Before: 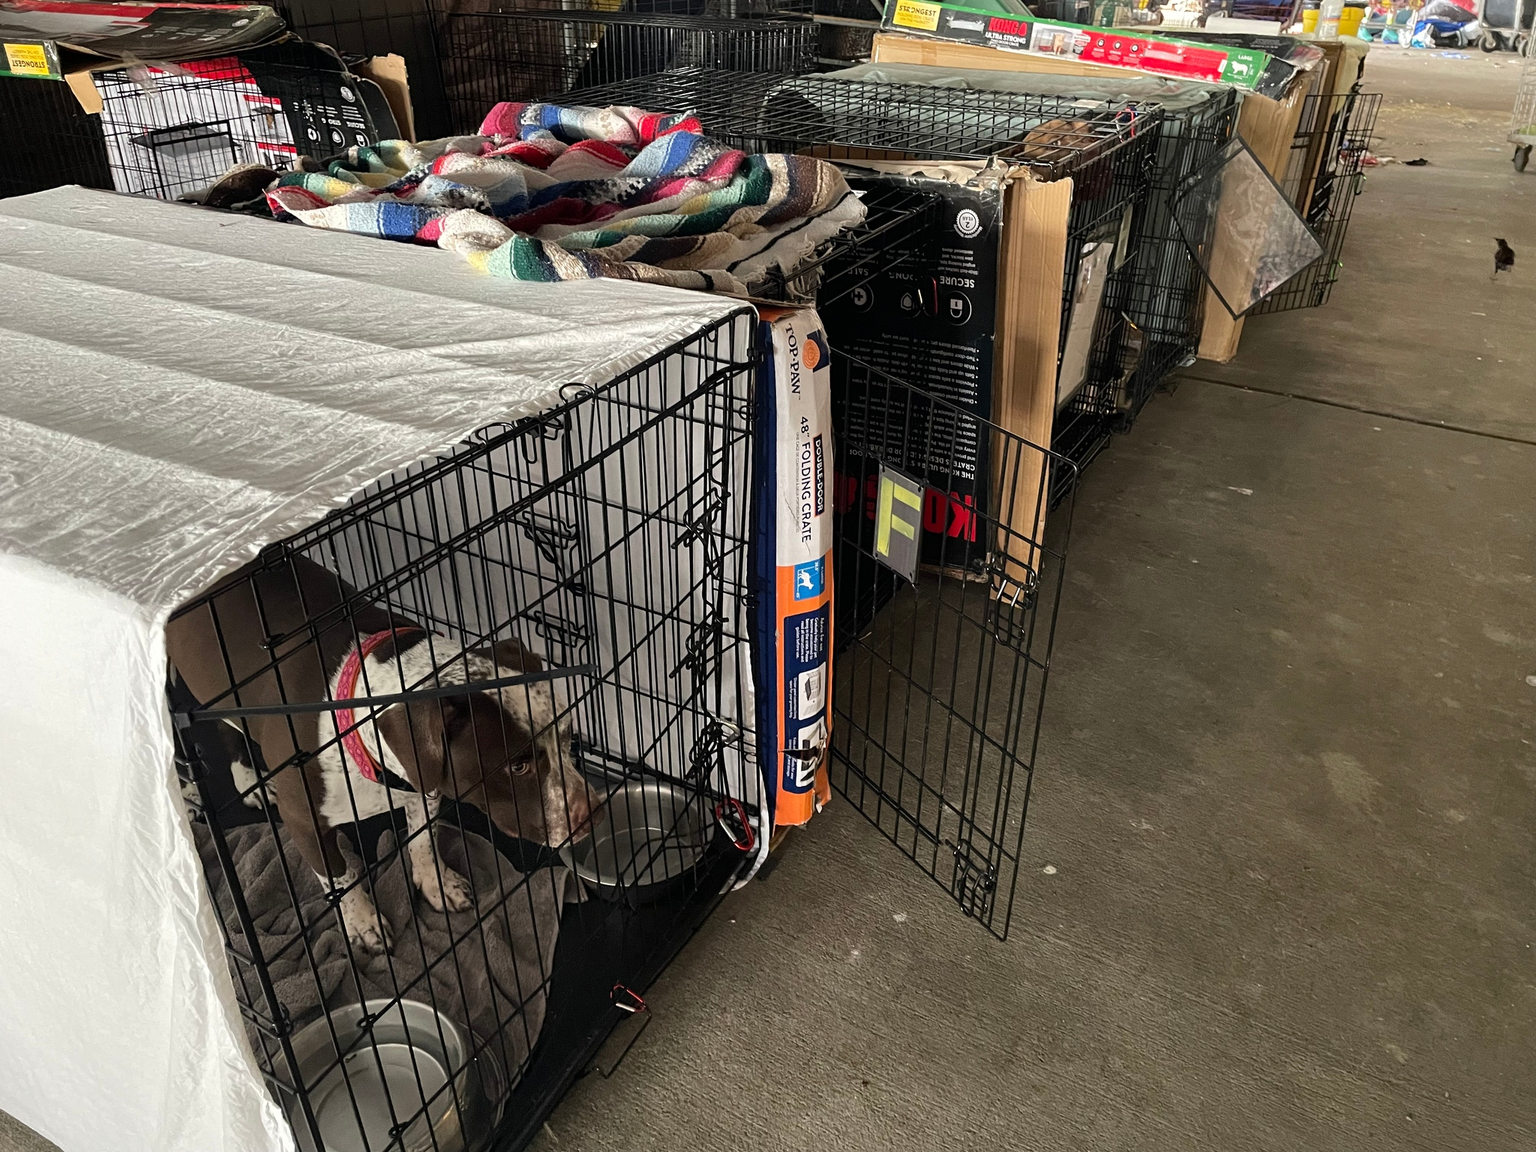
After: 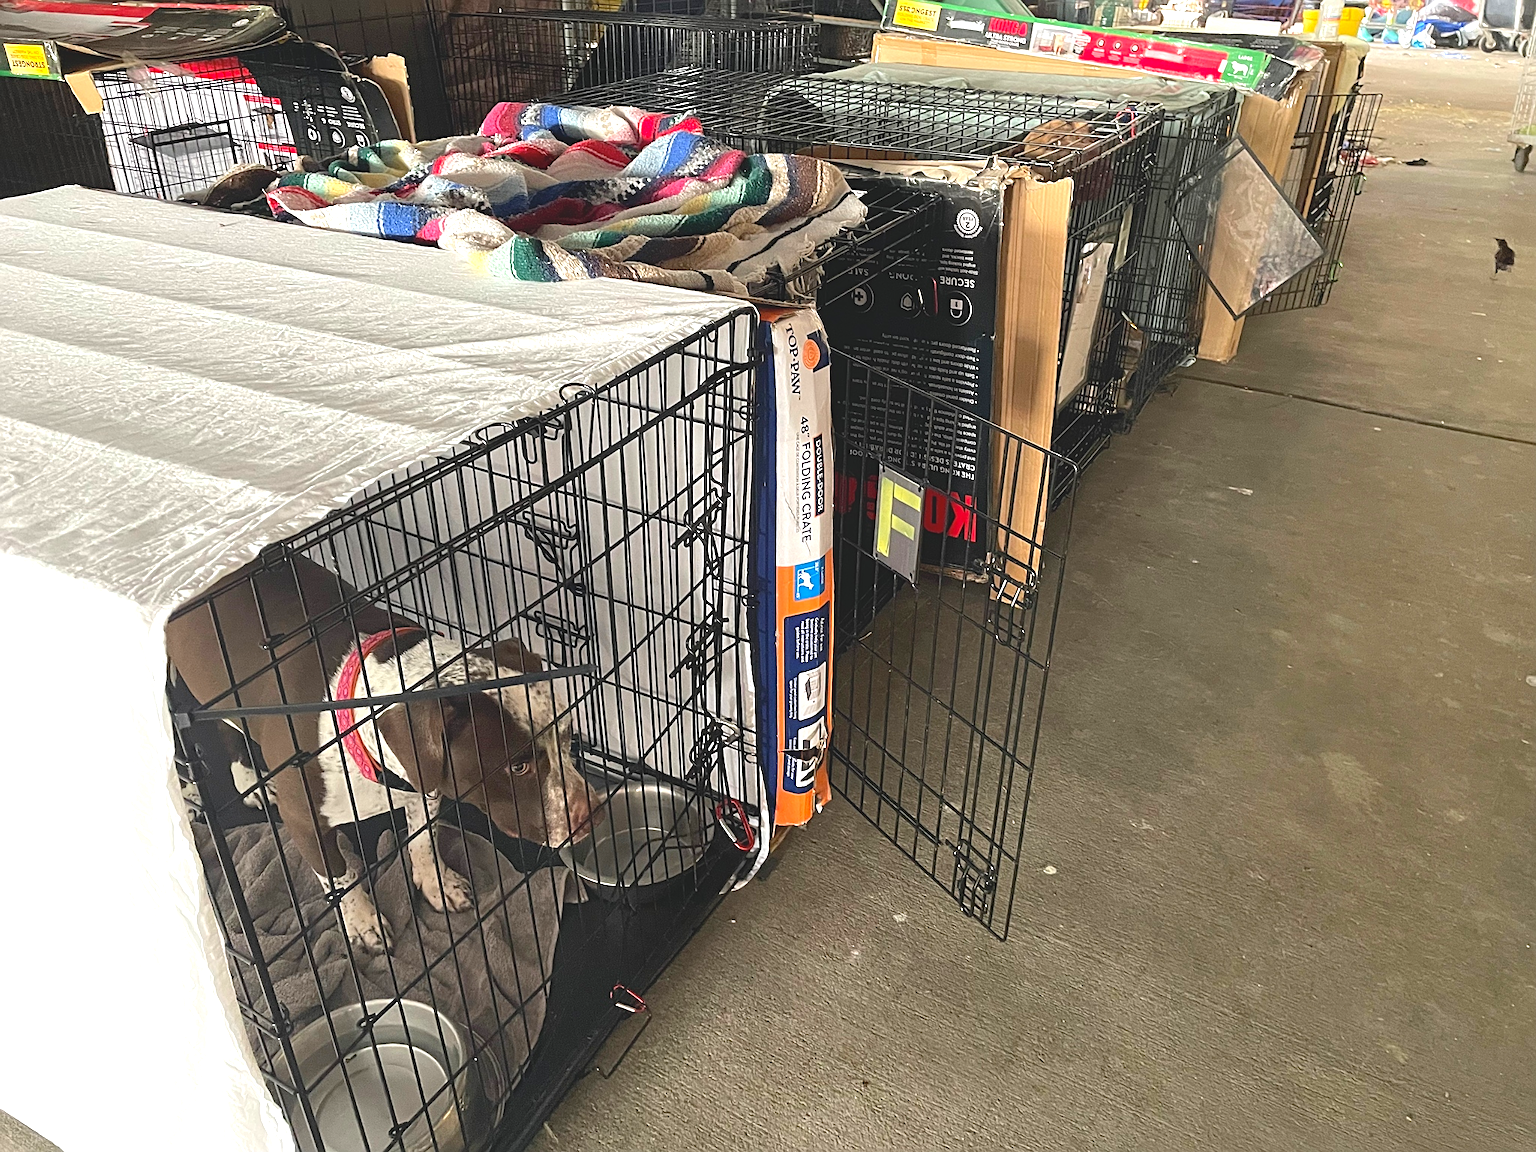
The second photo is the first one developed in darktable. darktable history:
local contrast: detail 72%
exposure: black level correction 0, exposure 1 EV, compensate highlight preservation false
sharpen: on, module defaults
